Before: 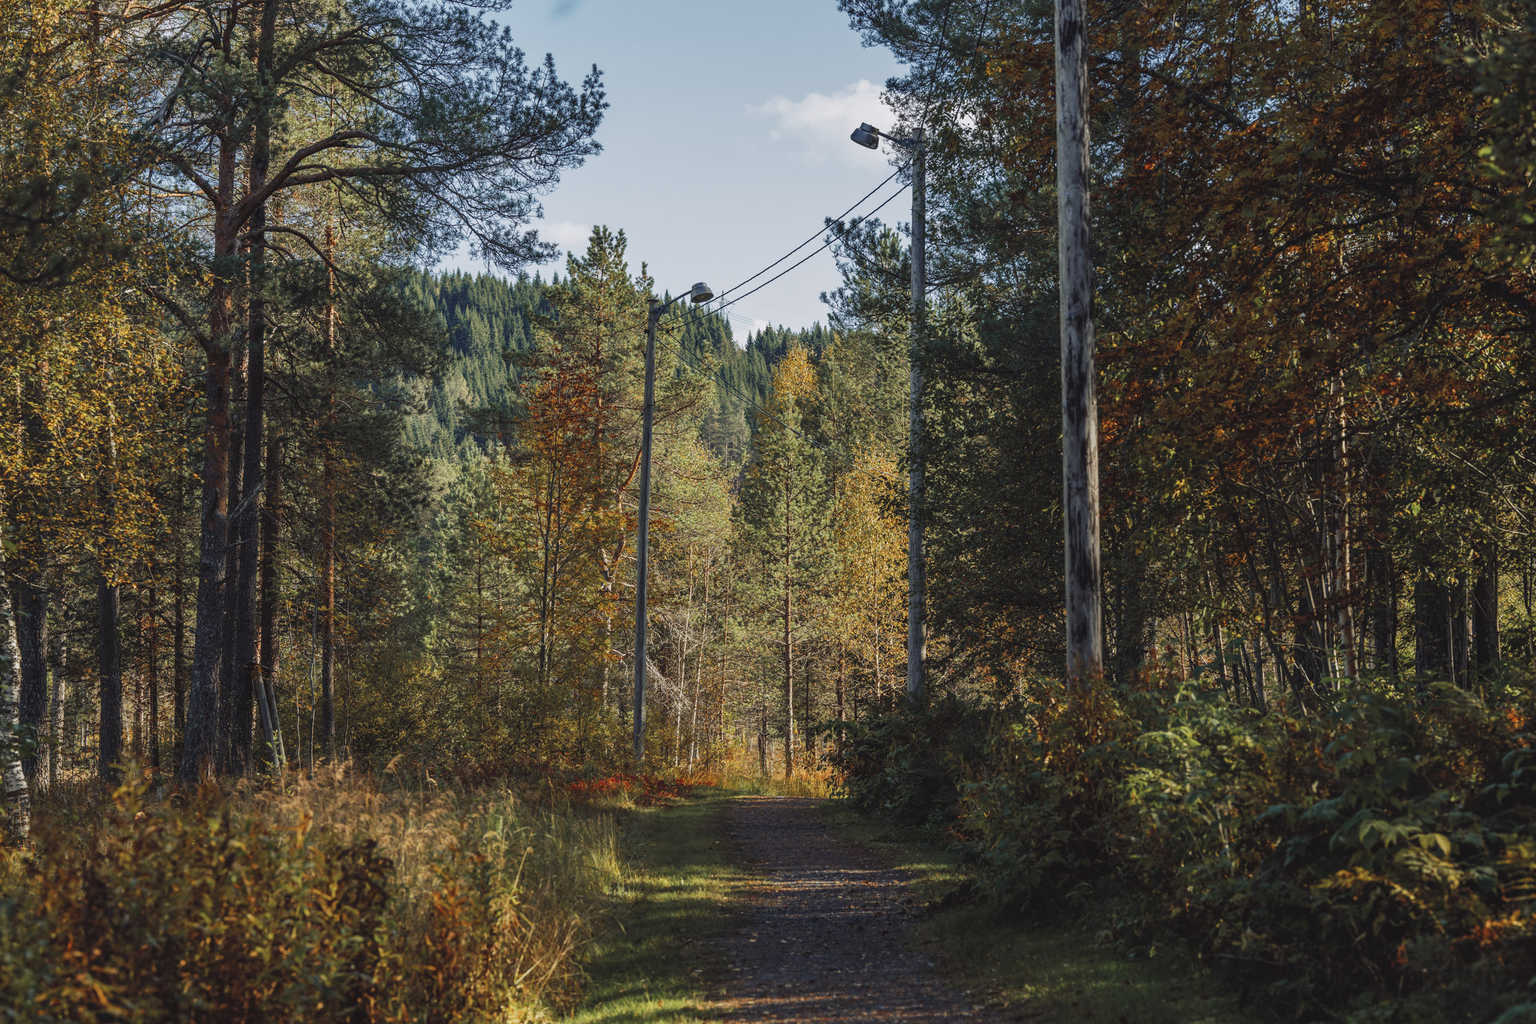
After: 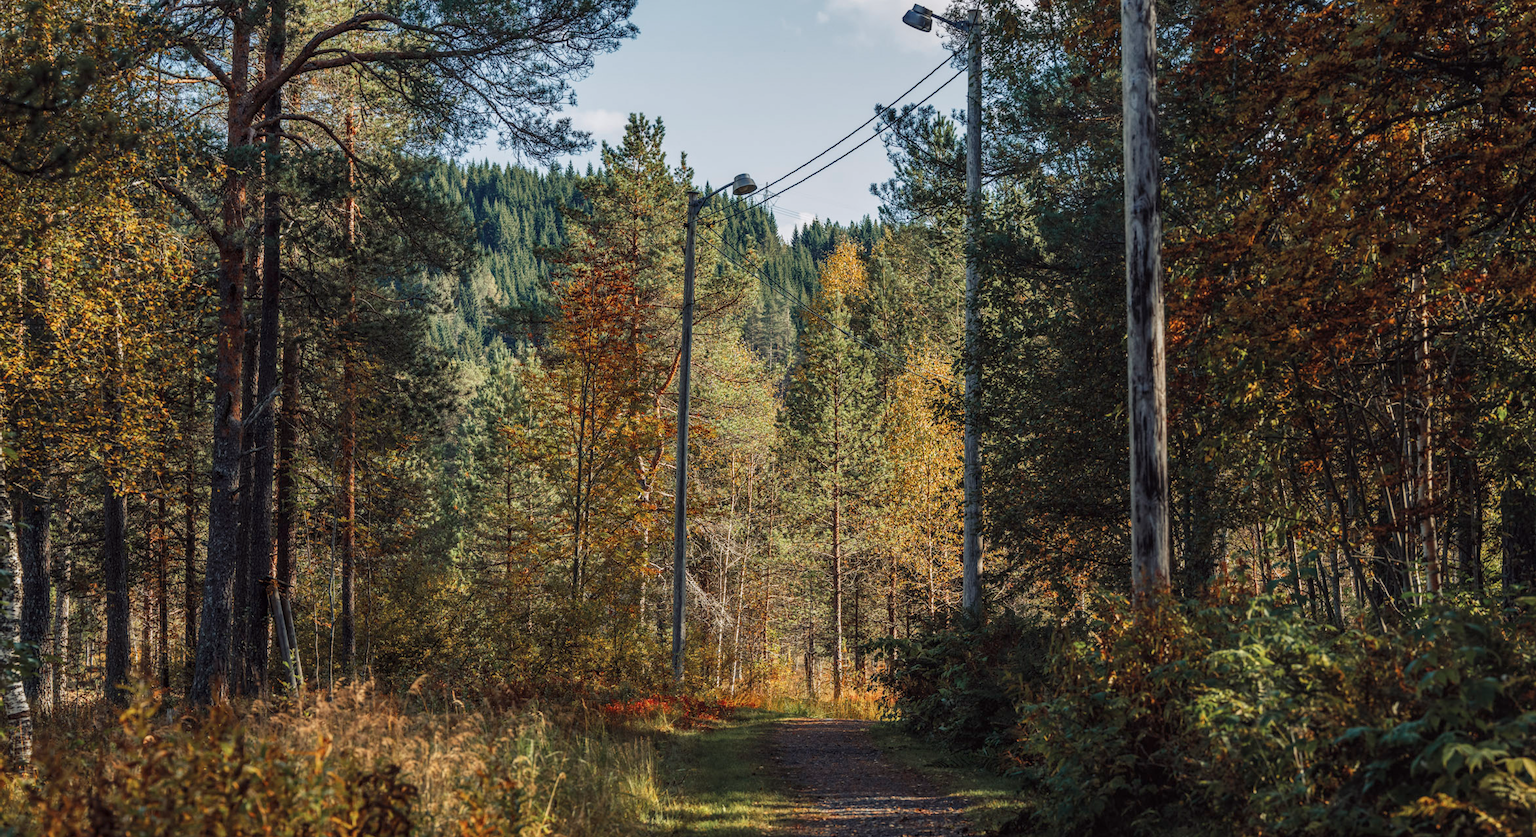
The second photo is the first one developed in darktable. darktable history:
crop and rotate: angle 0.03°, top 11.643%, right 5.651%, bottom 11.189%
local contrast: on, module defaults
